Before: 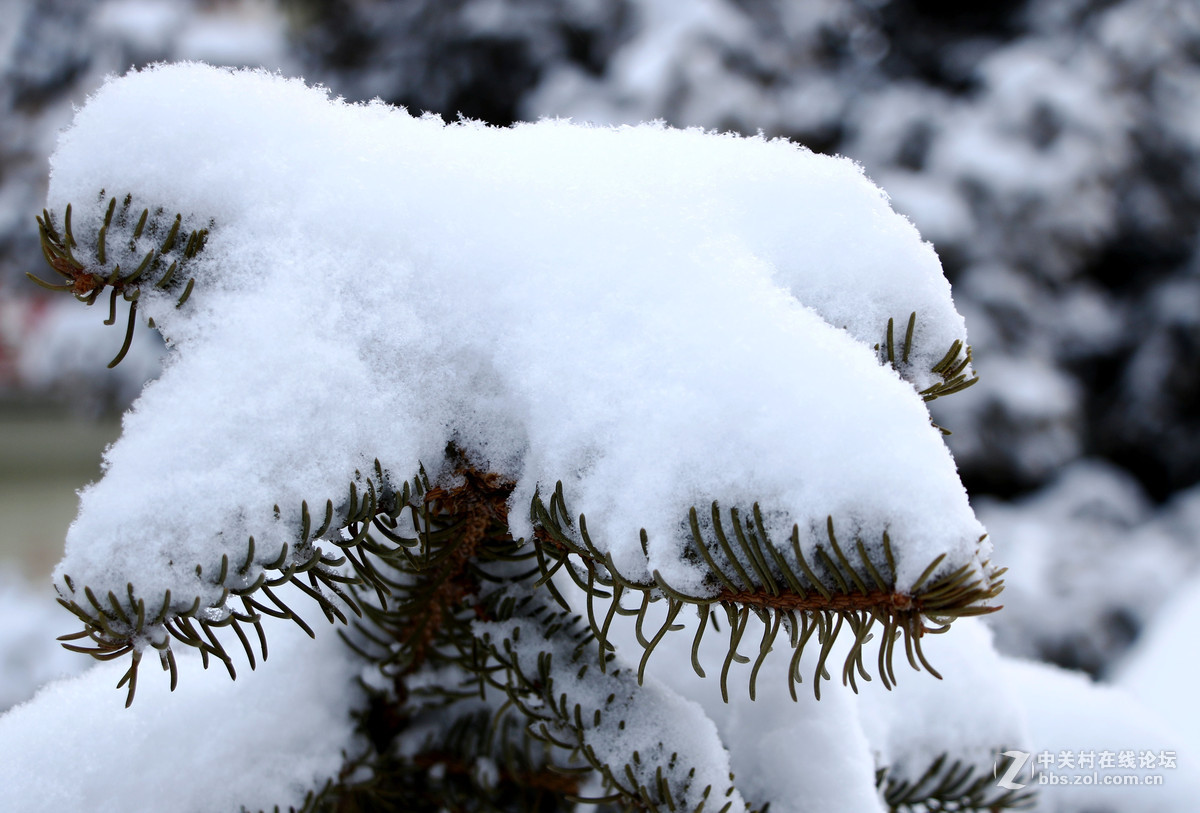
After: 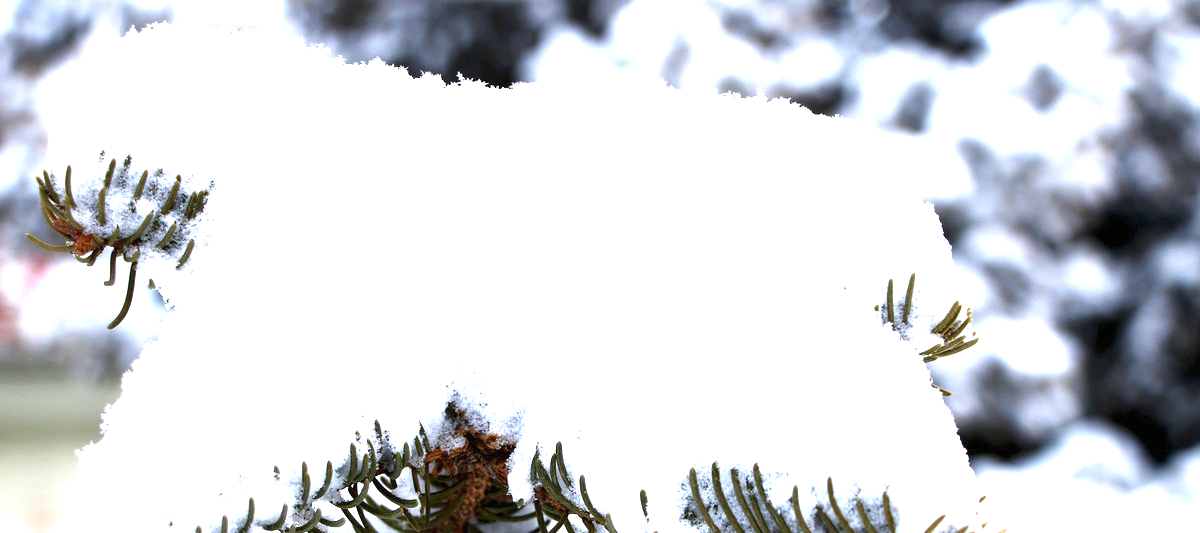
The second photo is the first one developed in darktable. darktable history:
exposure: black level correction 0, exposure 1.9 EV, compensate highlight preservation false
crop and rotate: top 4.848%, bottom 29.503%
